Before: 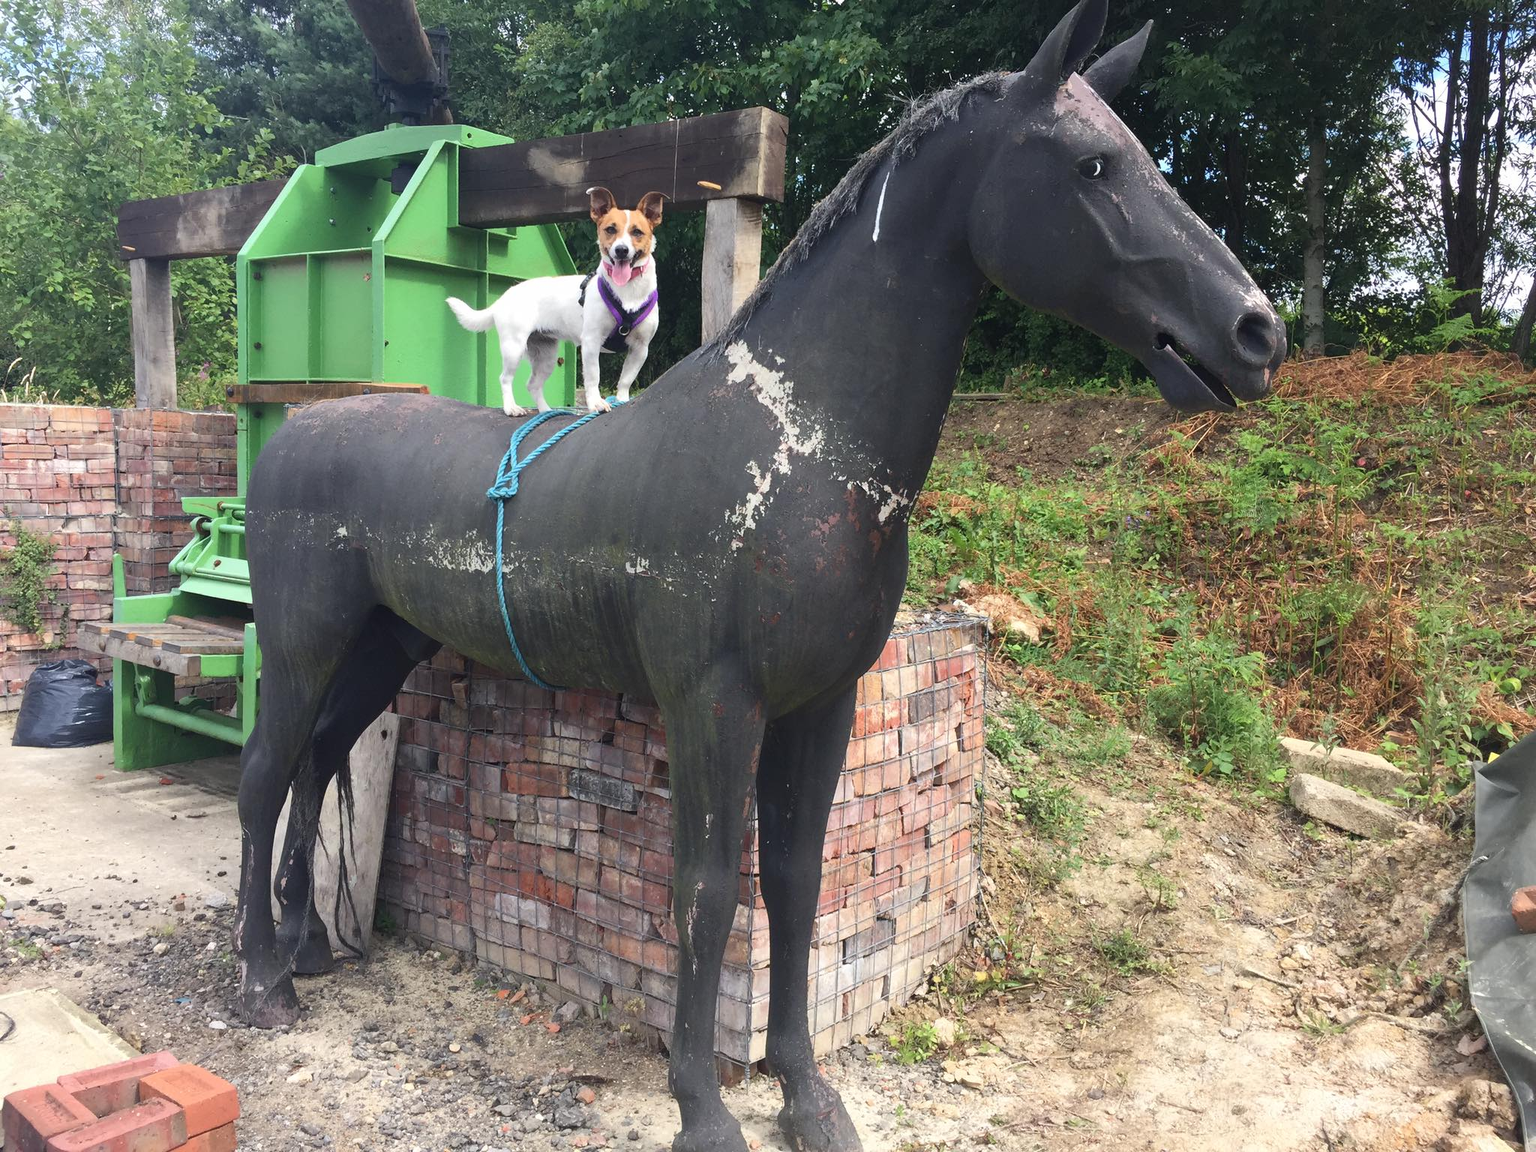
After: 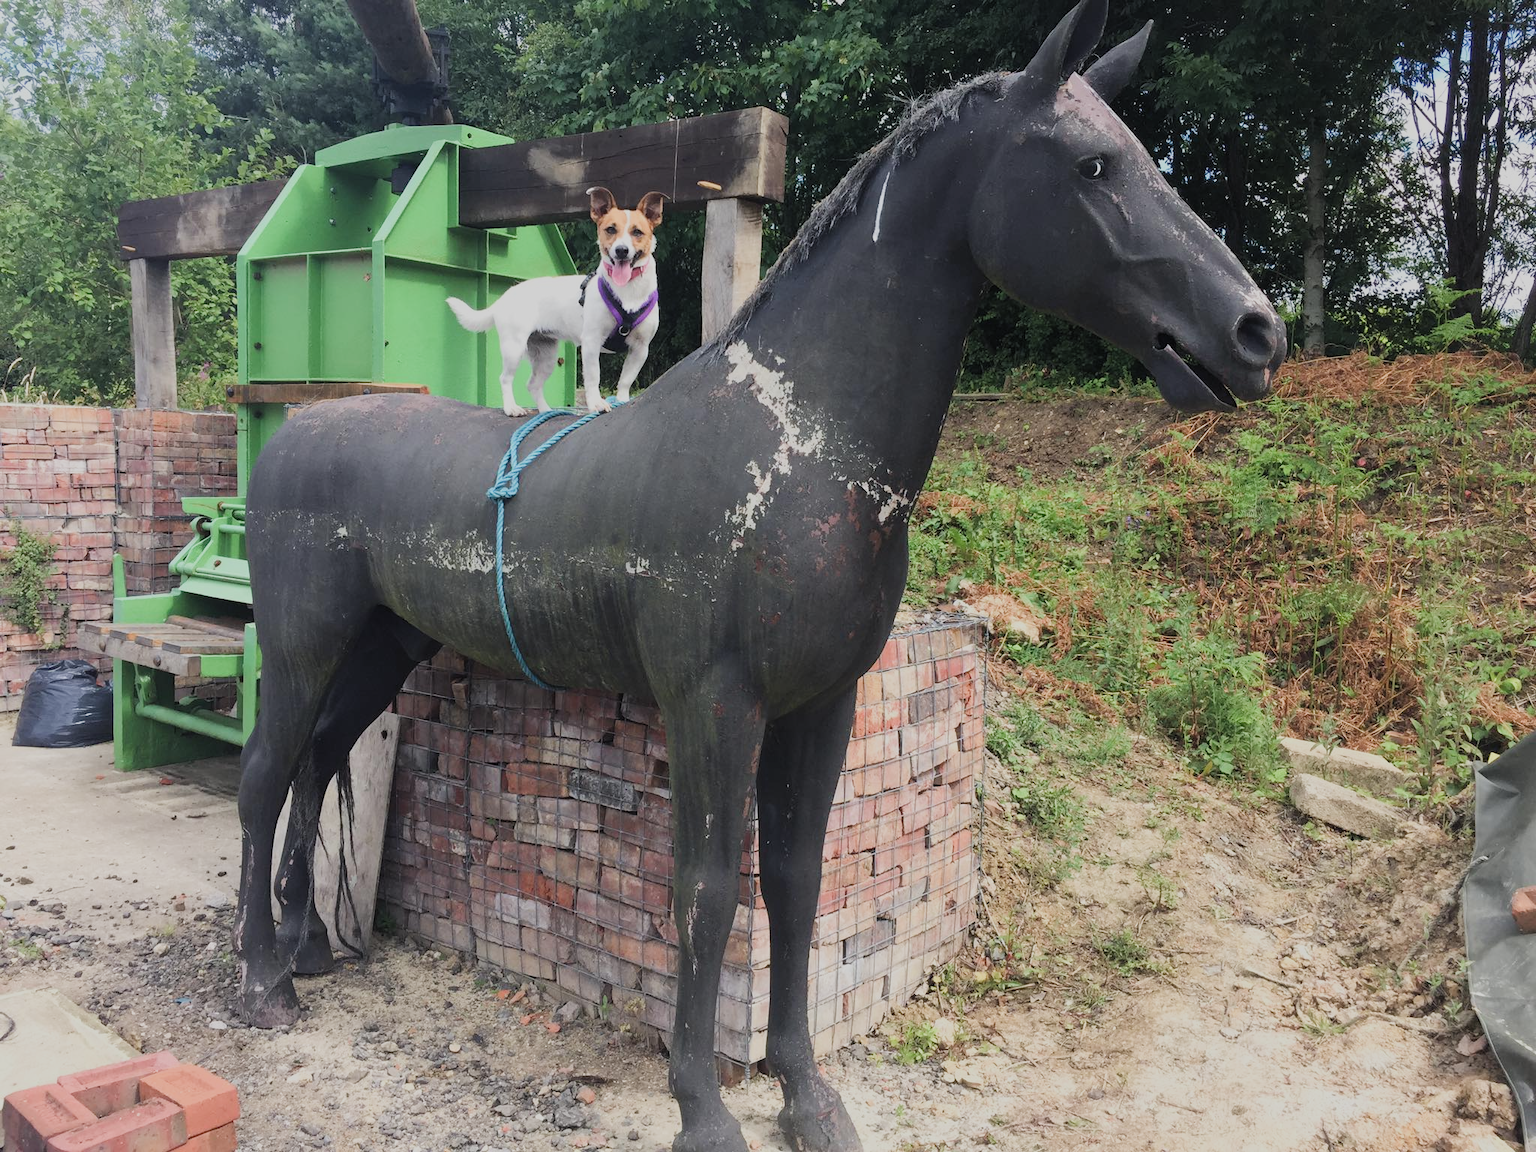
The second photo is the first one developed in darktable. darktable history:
filmic rgb: black relative exposure -7.99 EV, white relative exposure 4.05 EV, hardness 4.13, color science v5 (2021), contrast in shadows safe, contrast in highlights safe
